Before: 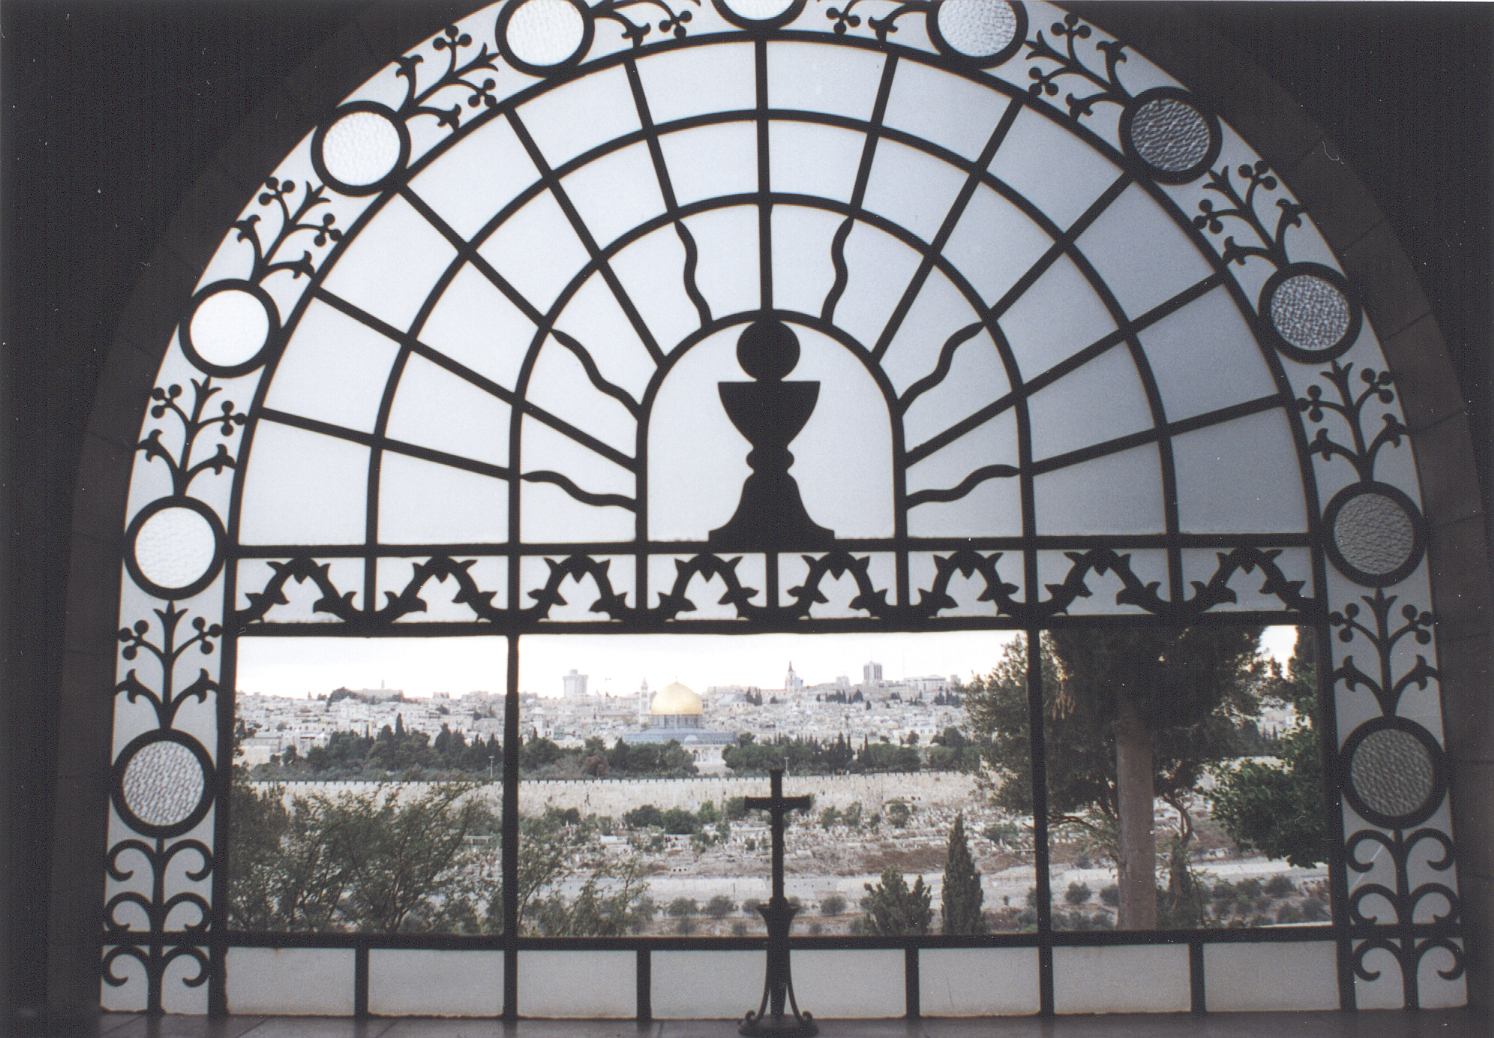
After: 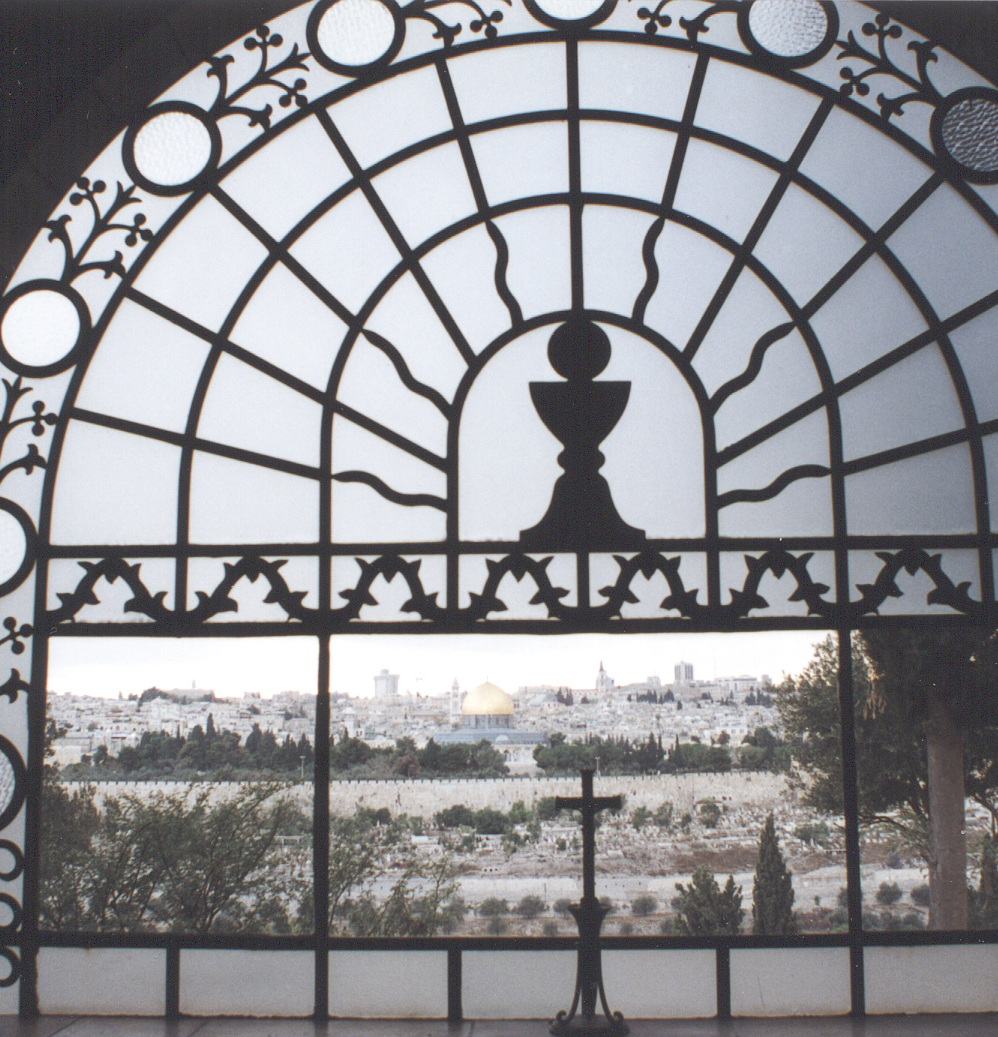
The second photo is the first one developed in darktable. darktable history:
crop and rotate: left 12.72%, right 20.452%
